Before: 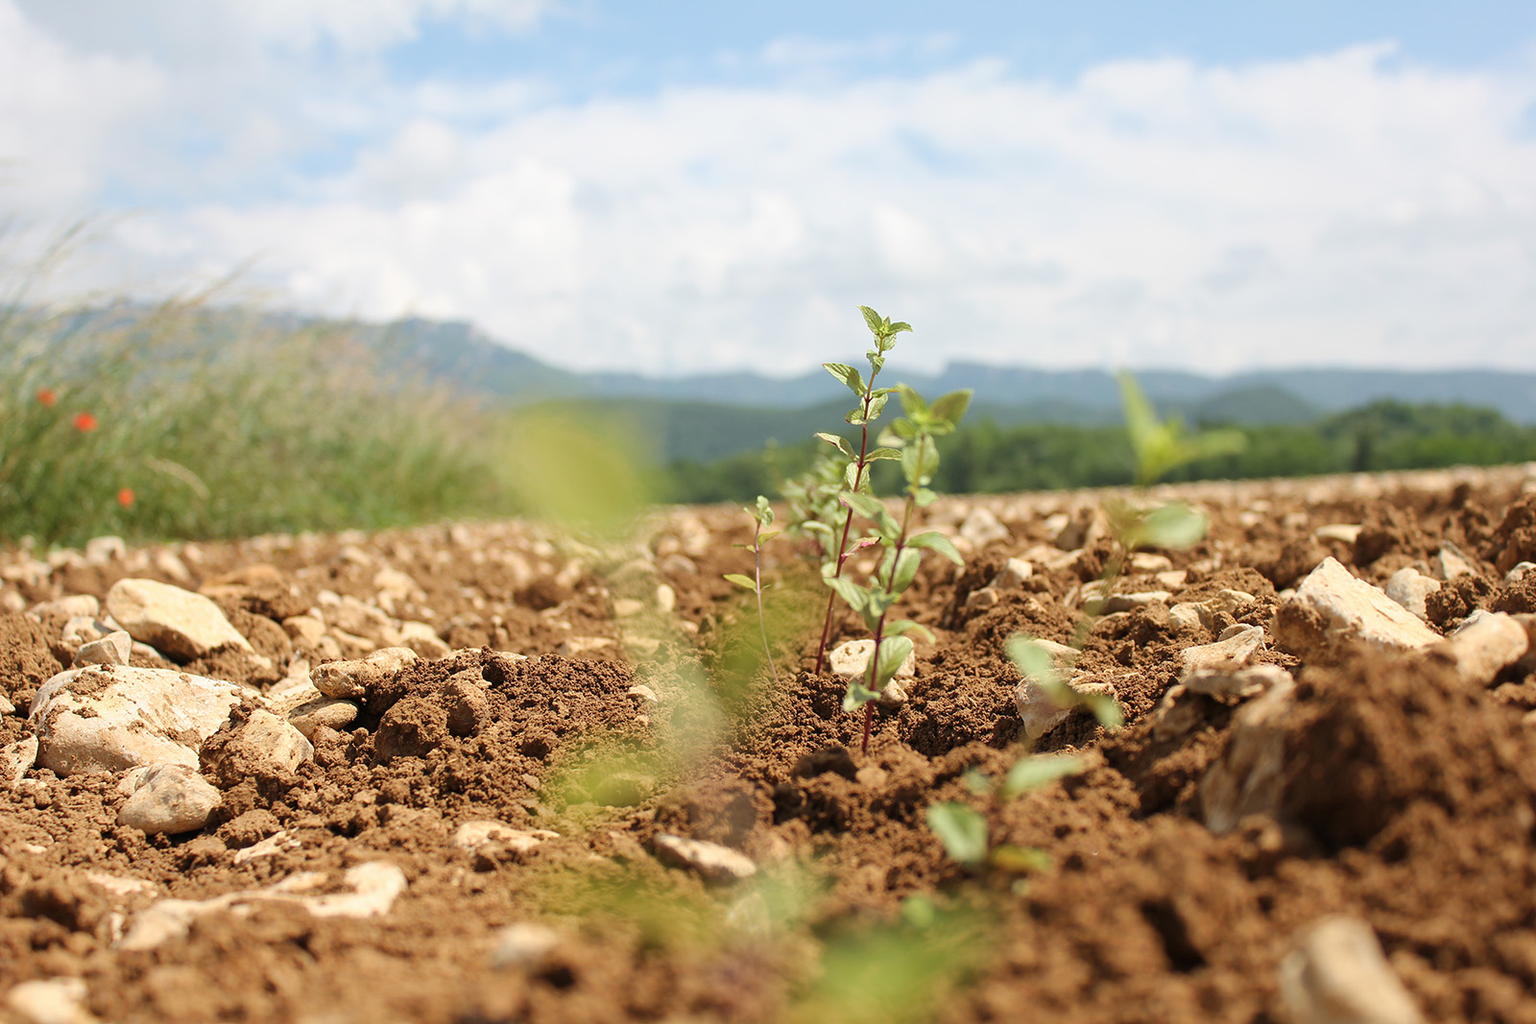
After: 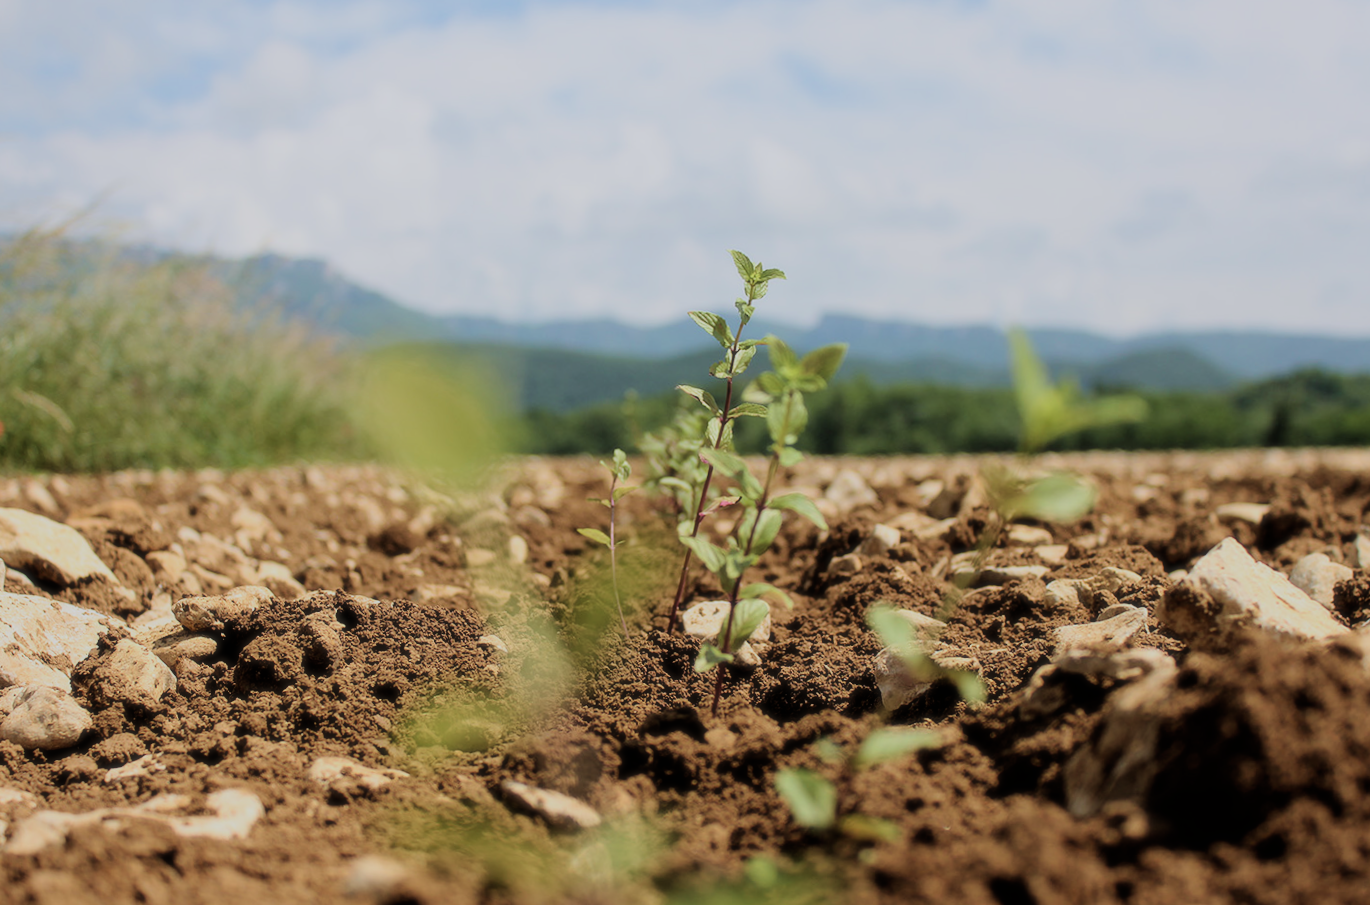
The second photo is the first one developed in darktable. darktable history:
white balance: red 0.983, blue 1.036
velvia: on, module defaults
rotate and perspective: rotation 0.062°, lens shift (vertical) 0.115, lens shift (horizontal) -0.133, crop left 0.047, crop right 0.94, crop top 0.061, crop bottom 0.94
soften: size 10%, saturation 50%, brightness 0.2 EV, mix 10%
exposure: exposure -0.462 EV, compensate highlight preservation false
crop and rotate: angle -1.96°, left 3.097%, top 4.154%, right 1.586%, bottom 0.529%
filmic rgb: black relative exposure -5 EV, hardness 2.88, contrast 1.3, highlights saturation mix -30%
